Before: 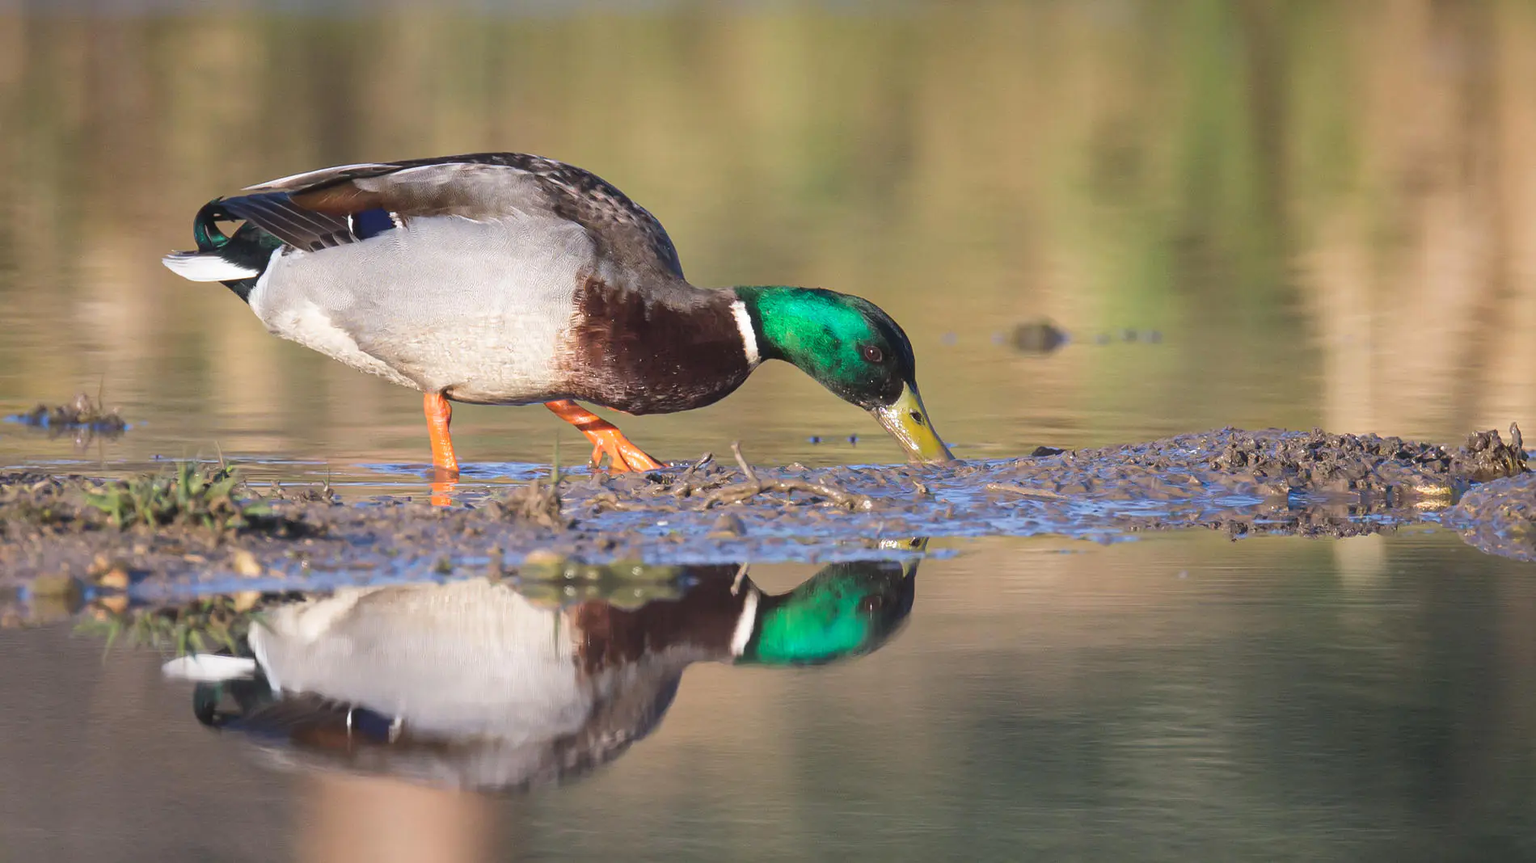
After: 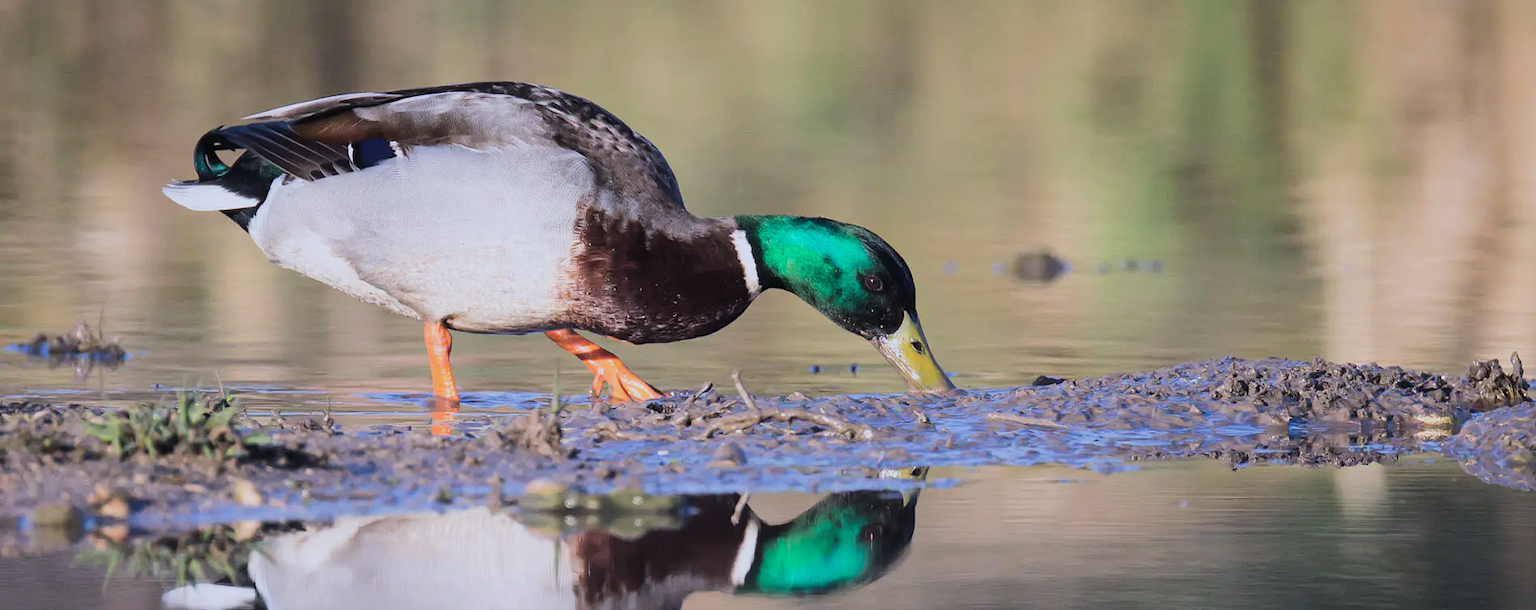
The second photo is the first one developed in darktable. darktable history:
crop and rotate: top 8.293%, bottom 20.996%
color calibration: illuminant as shot in camera, x 0.37, y 0.382, temperature 4313.32 K
filmic rgb: black relative exposure -7.5 EV, white relative exposure 5 EV, hardness 3.31, contrast 1.3, contrast in shadows safe
